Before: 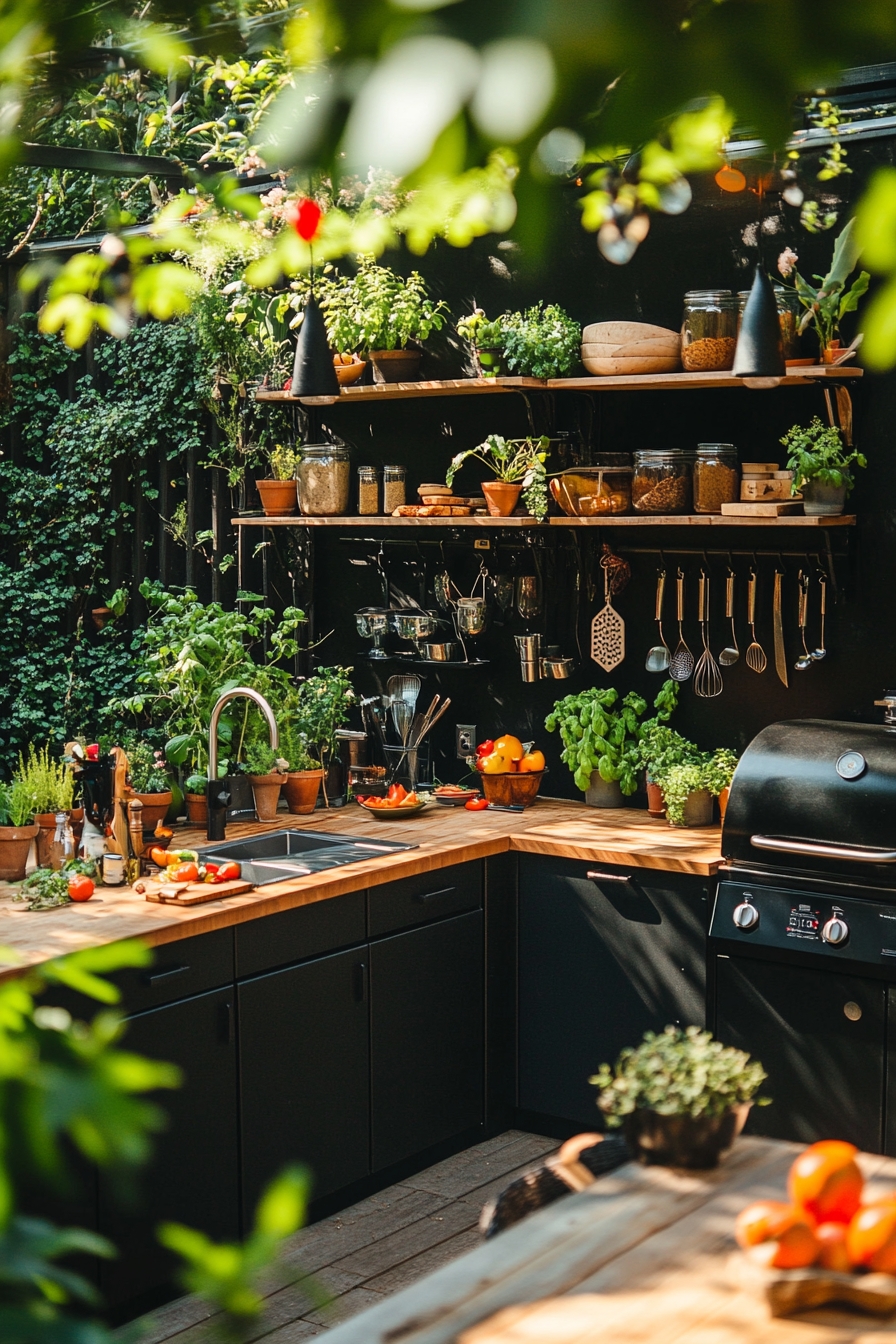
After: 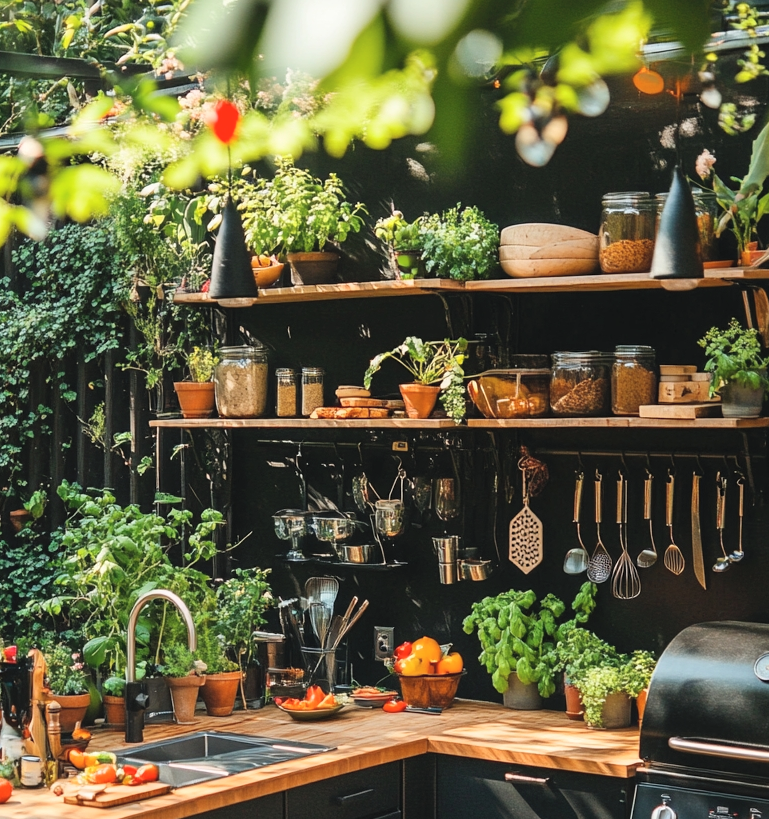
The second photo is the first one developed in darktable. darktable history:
contrast brightness saturation: brightness 0.126
crop and rotate: left 9.256%, top 7.309%, right 4.847%, bottom 31.687%
